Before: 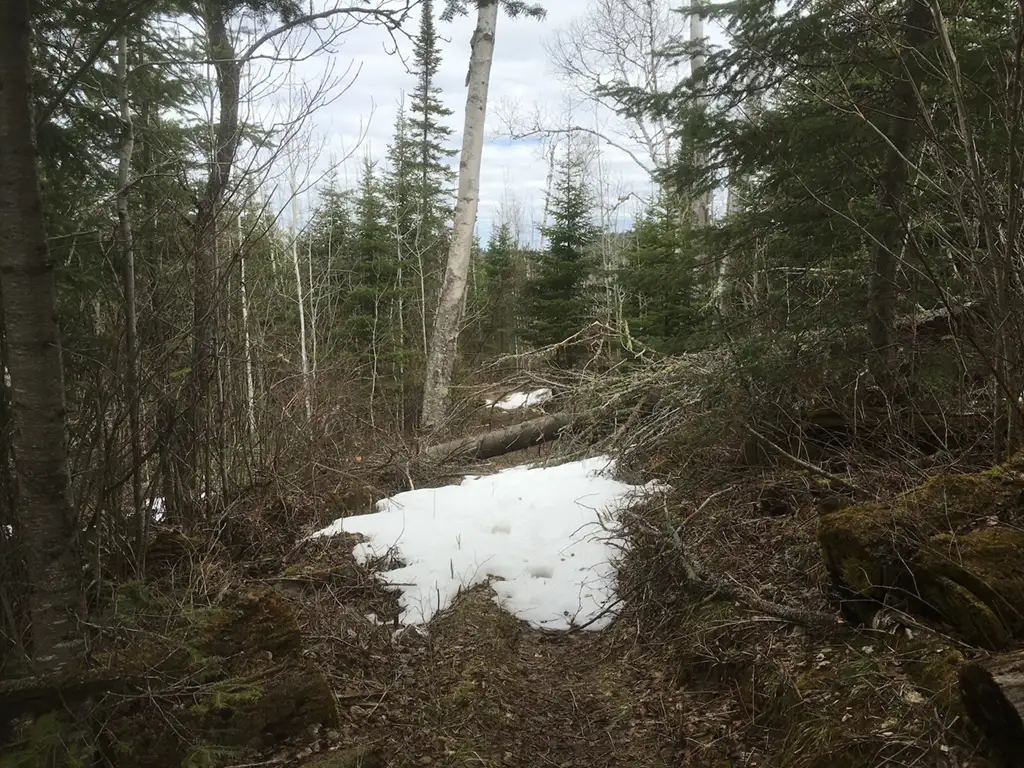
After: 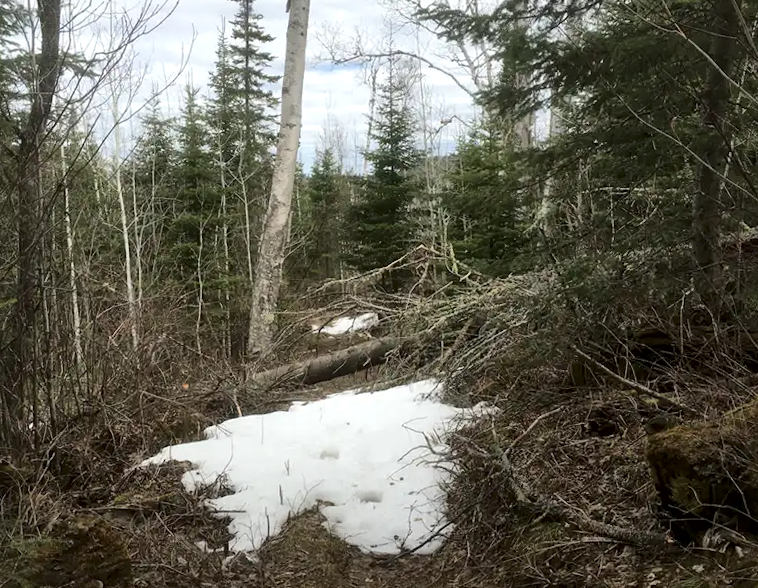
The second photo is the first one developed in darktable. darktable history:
rotate and perspective: rotation -1°, crop left 0.011, crop right 0.989, crop top 0.025, crop bottom 0.975
local contrast: mode bilateral grid, contrast 20, coarseness 50, detail 171%, midtone range 0.2
crop: left 16.768%, top 8.653%, right 8.362%, bottom 12.485%
